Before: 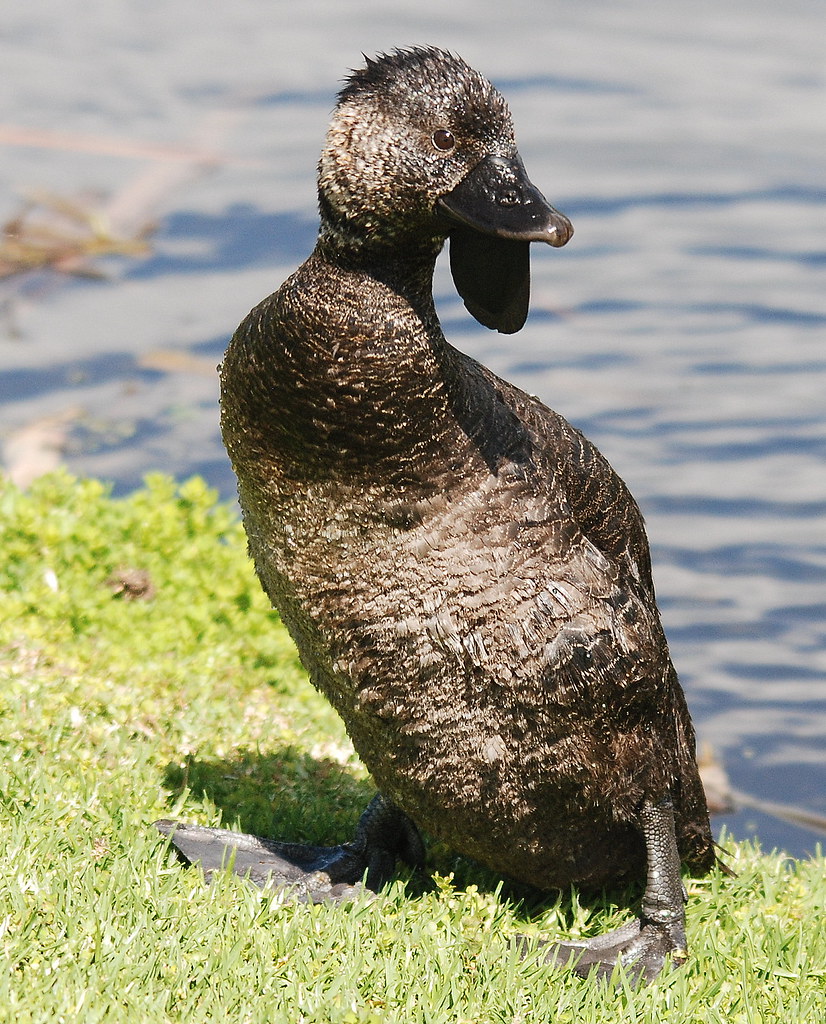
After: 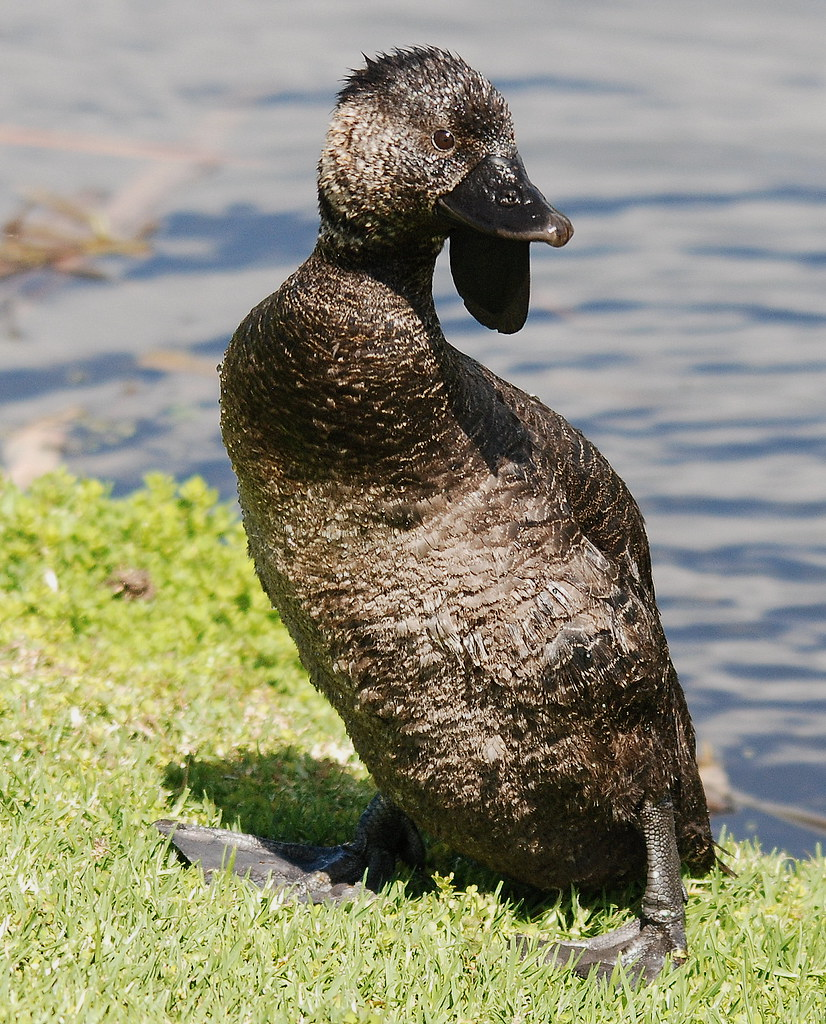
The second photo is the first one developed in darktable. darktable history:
exposure: black level correction 0.001, exposure -0.198 EV, compensate highlight preservation false
